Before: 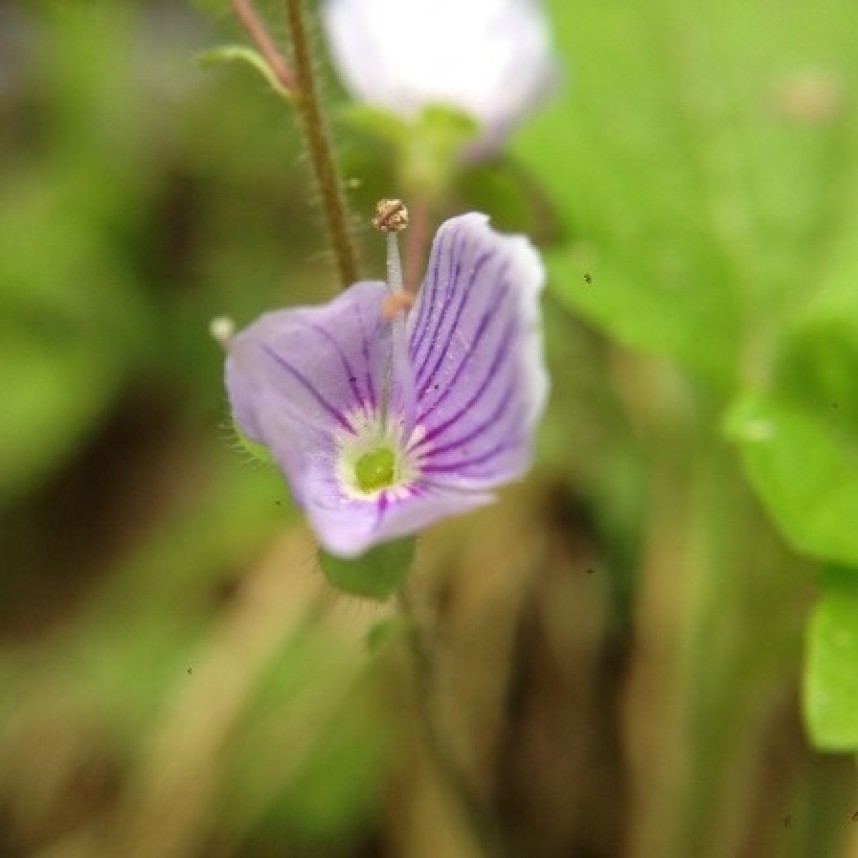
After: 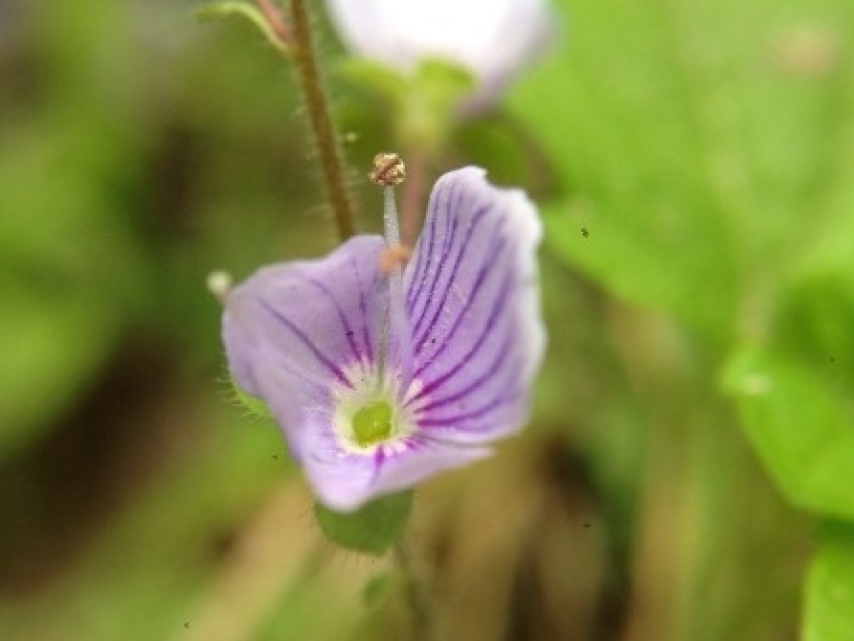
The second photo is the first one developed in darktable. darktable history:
crop: left 0.387%, top 5.469%, bottom 19.809%
tone equalizer: on, module defaults
